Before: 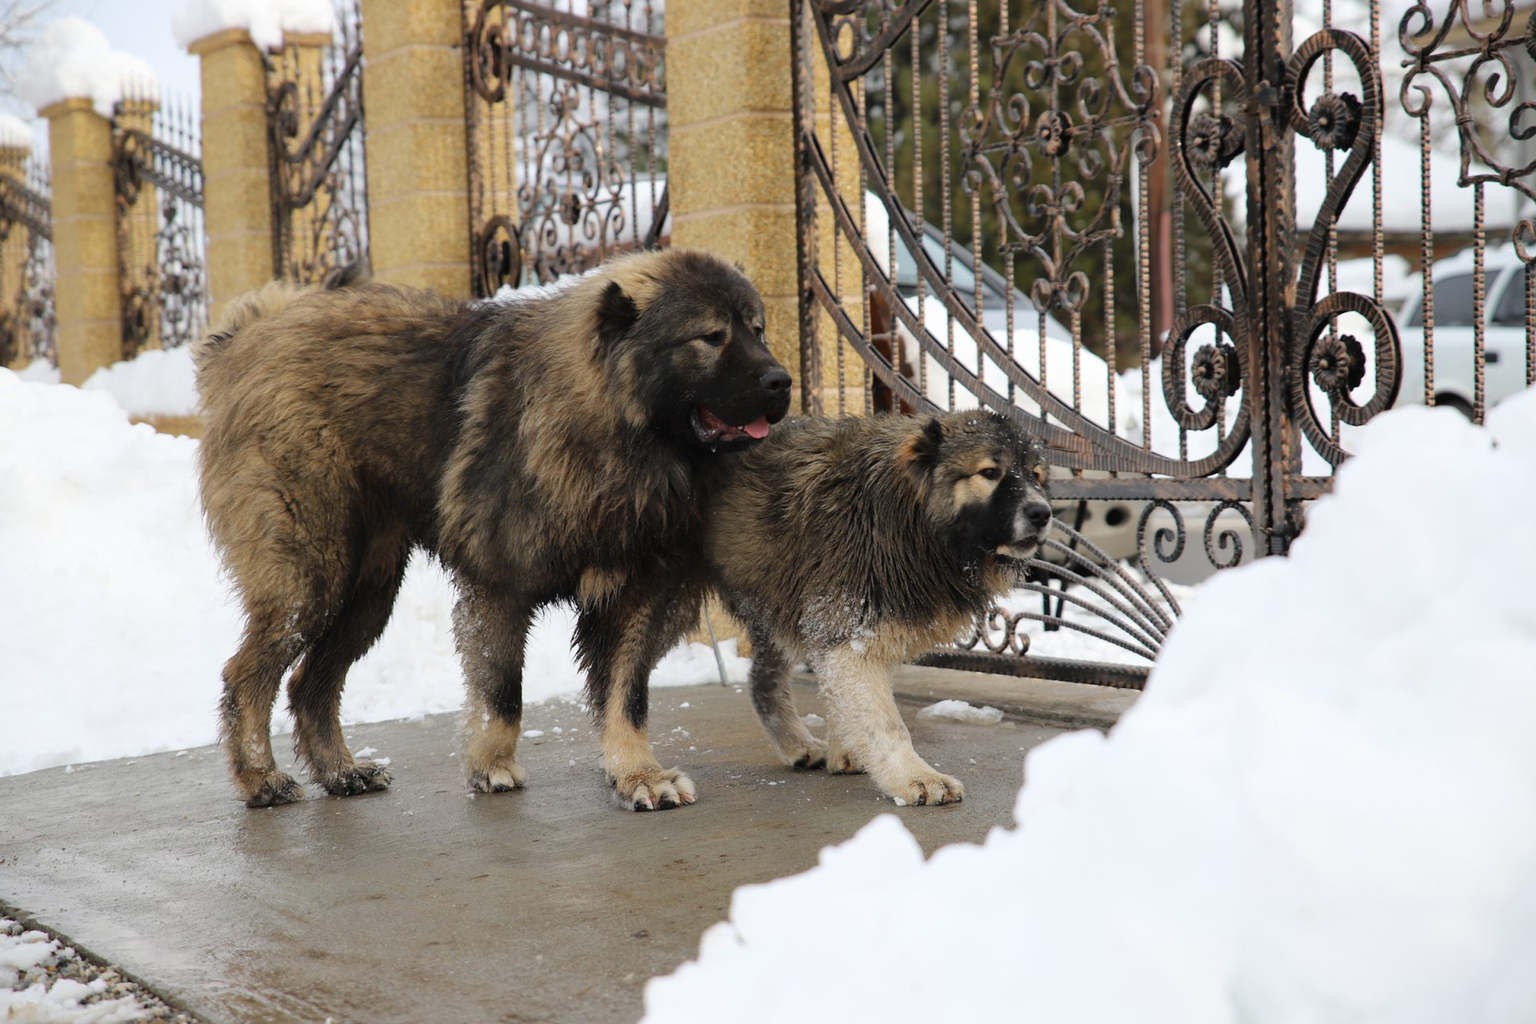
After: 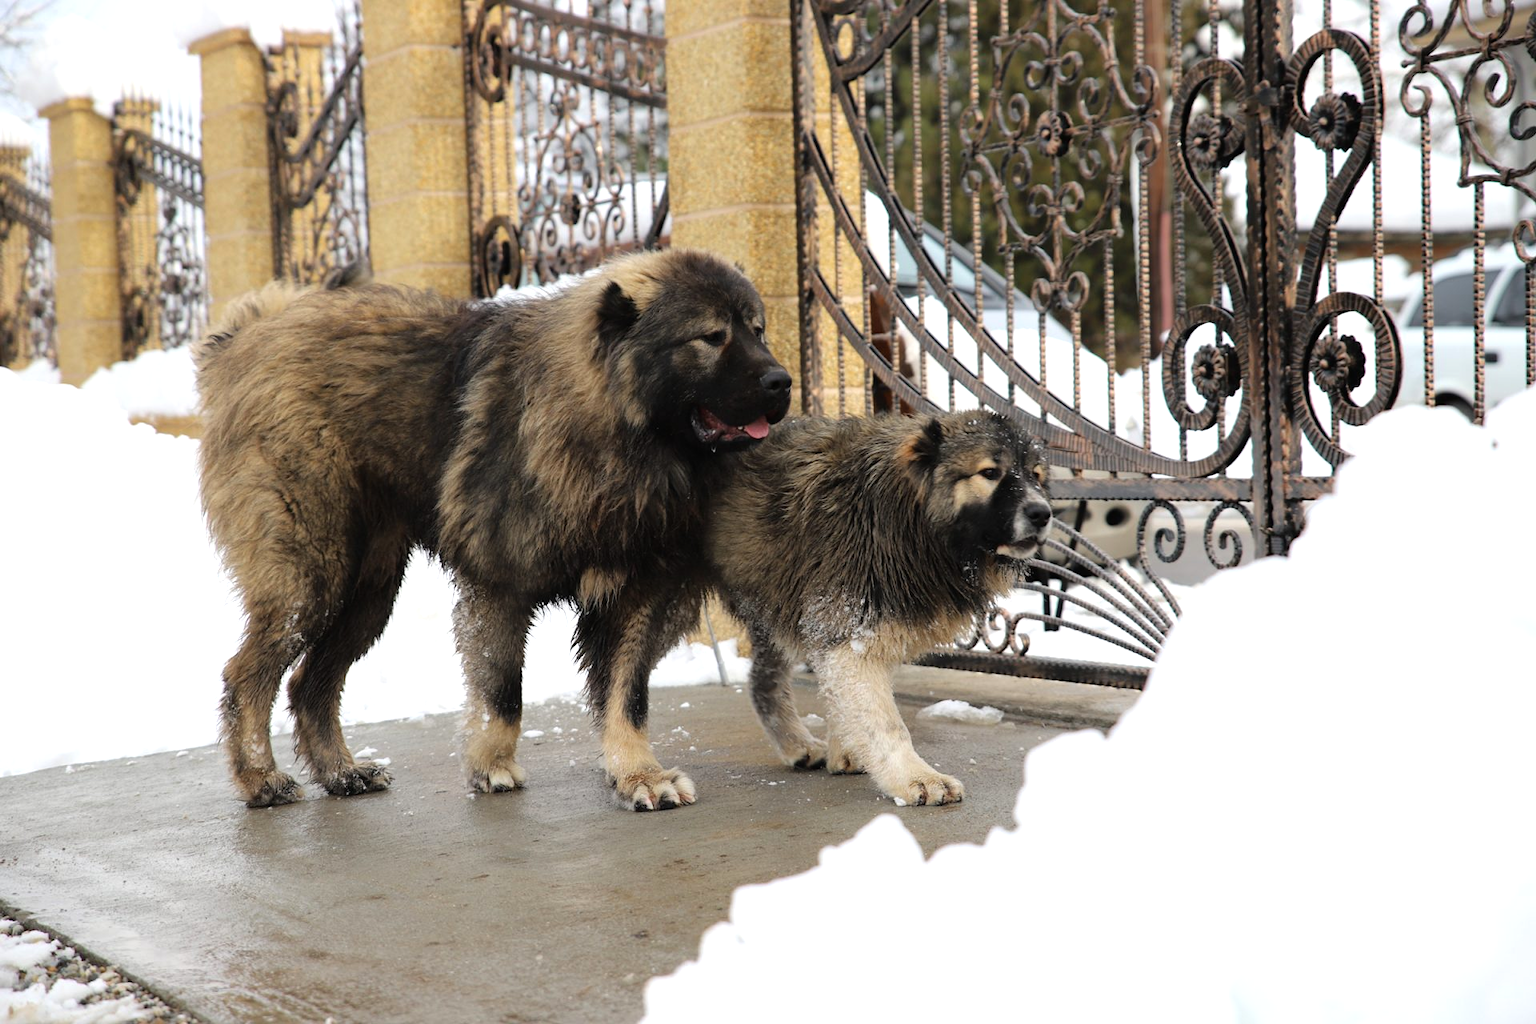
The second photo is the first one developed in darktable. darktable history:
tone equalizer: -8 EV -0.423 EV, -7 EV -0.407 EV, -6 EV -0.362 EV, -5 EV -0.252 EV, -3 EV 0.196 EV, -2 EV 0.322 EV, -1 EV 0.382 EV, +0 EV 0.386 EV
